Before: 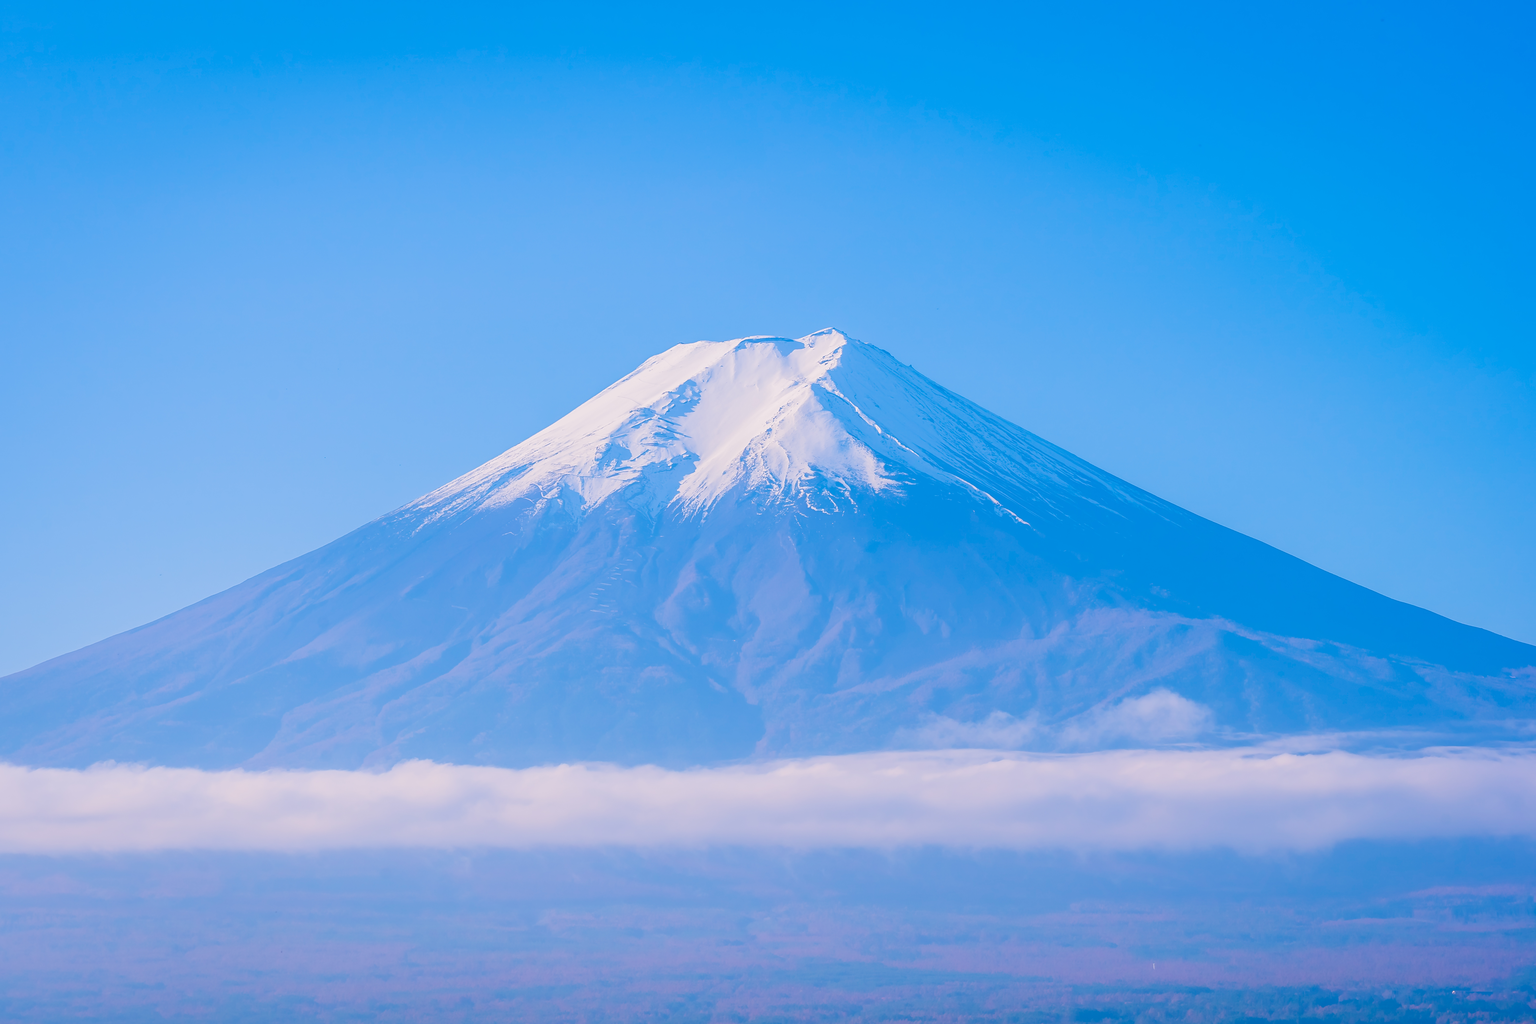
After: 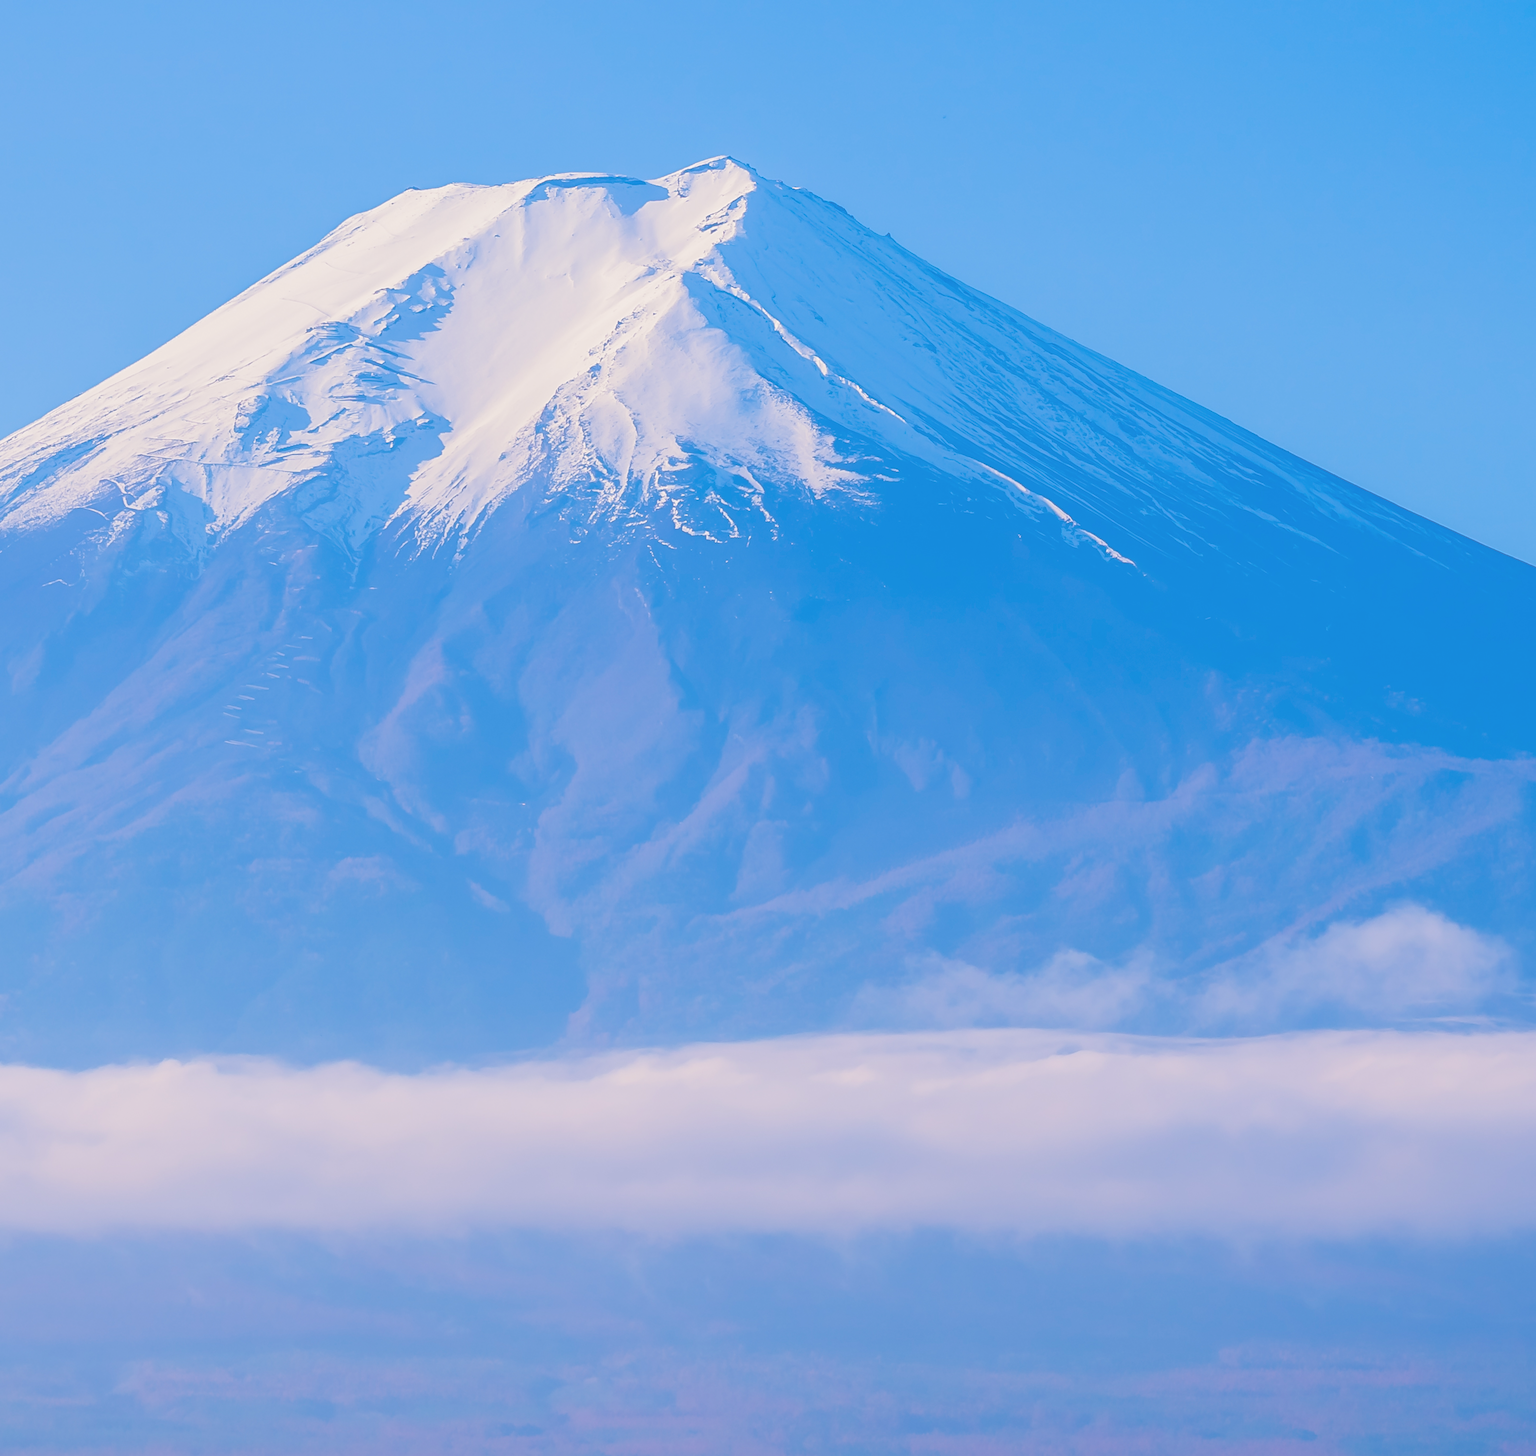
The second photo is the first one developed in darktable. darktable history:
split-toning: shadows › saturation 0.24, highlights › hue 54°, highlights › saturation 0.24
crop: left 31.379%, top 24.658%, right 20.326%, bottom 6.628%
color correction: highlights b* 3
